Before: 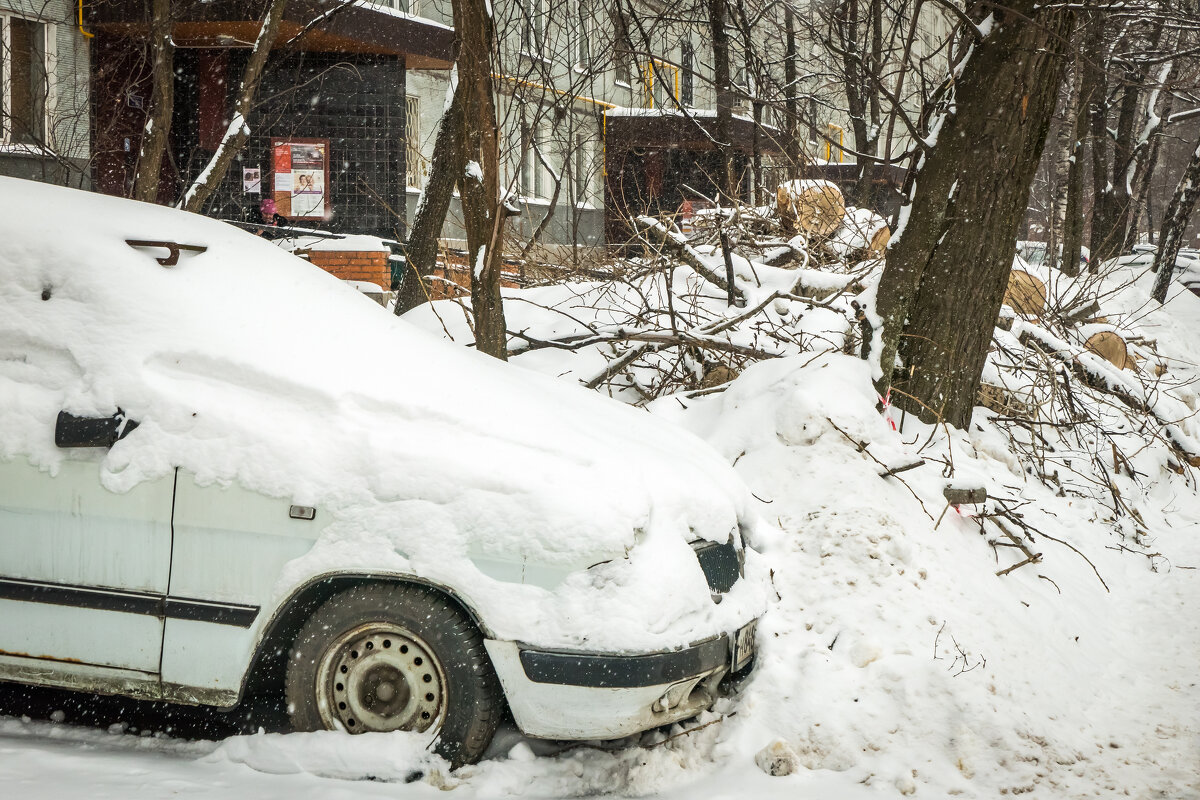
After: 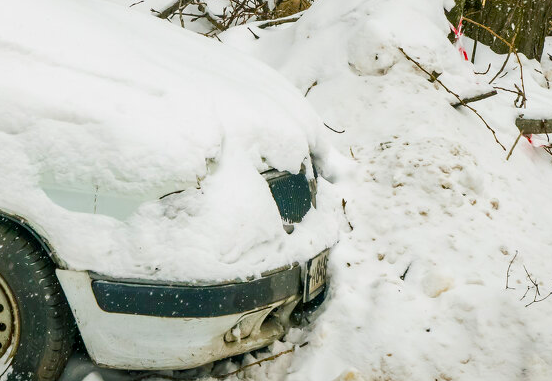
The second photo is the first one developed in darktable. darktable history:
crop: left 35.728%, top 46.287%, right 18.191%, bottom 6.006%
exposure: black level correction 0.001, exposure -0.199 EV, compensate highlight preservation false
color balance rgb: shadows lift › luminance -7.284%, shadows lift › chroma 2.36%, shadows lift › hue 198.94°, linear chroma grading › global chroma 15.334%, perceptual saturation grading › global saturation 20.382%, perceptual saturation grading › highlights -19.917%, perceptual saturation grading › shadows 29.246%, global vibrance 20%
color zones: curves: ch0 [(0, 0.5) (0.143, 0.5) (0.286, 0.5) (0.429, 0.5) (0.571, 0.5) (0.714, 0.476) (0.857, 0.5) (1, 0.5)]; ch2 [(0, 0.5) (0.143, 0.5) (0.286, 0.5) (0.429, 0.5) (0.571, 0.5) (0.714, 0.487) (0.857, 0.5) (1, 0.5)]
